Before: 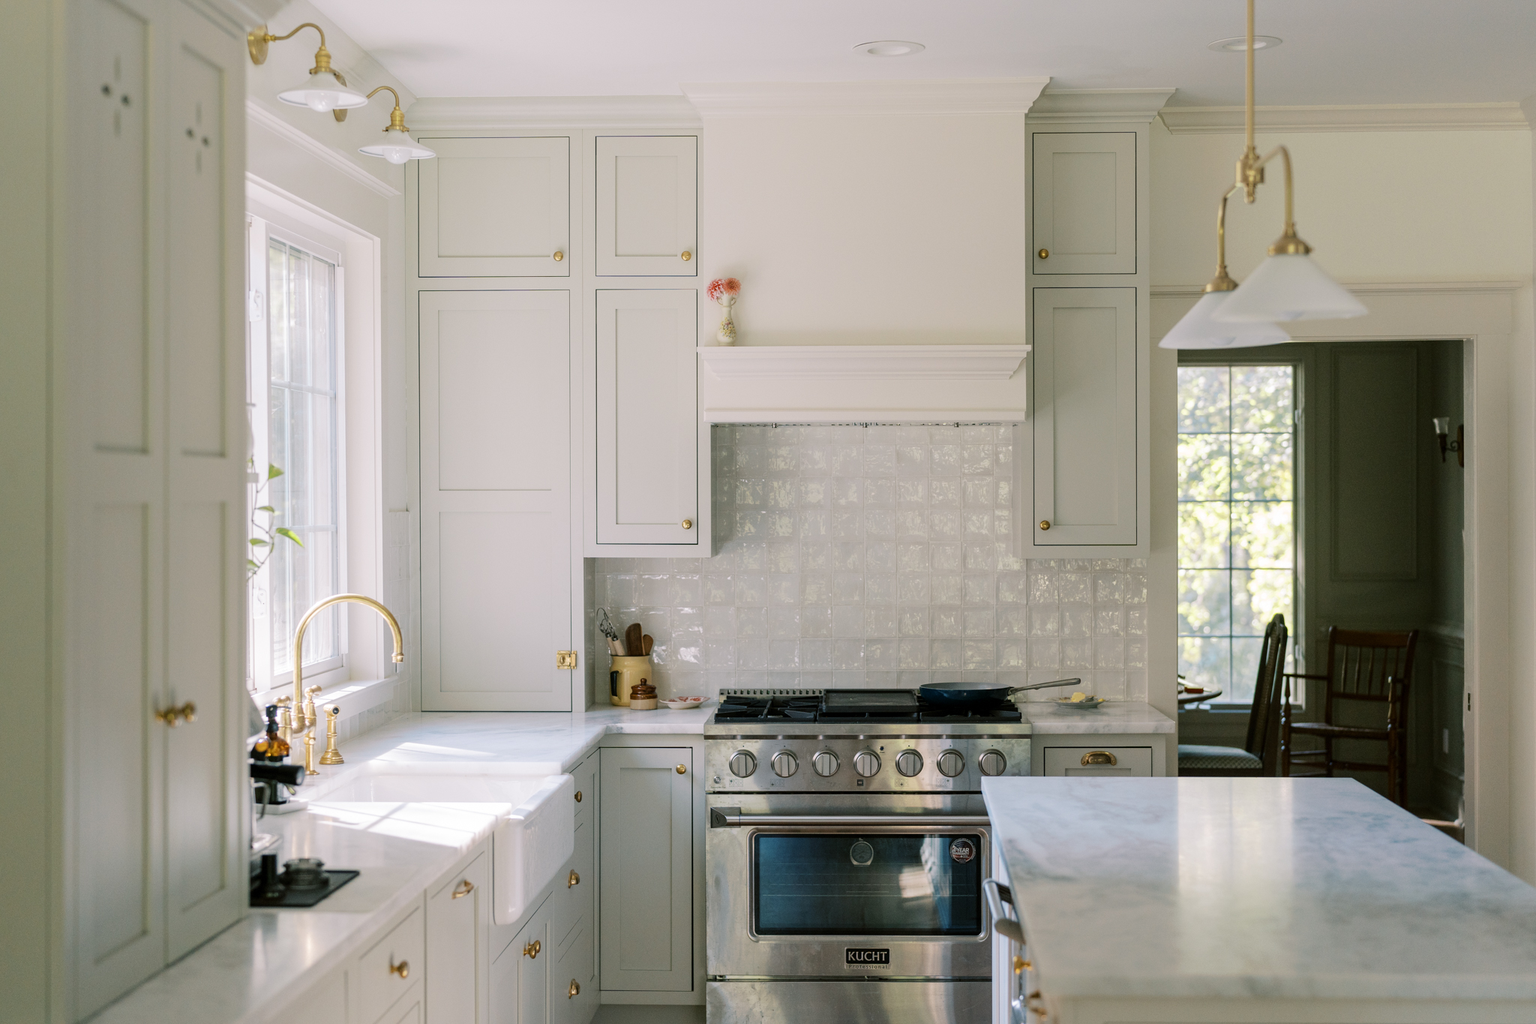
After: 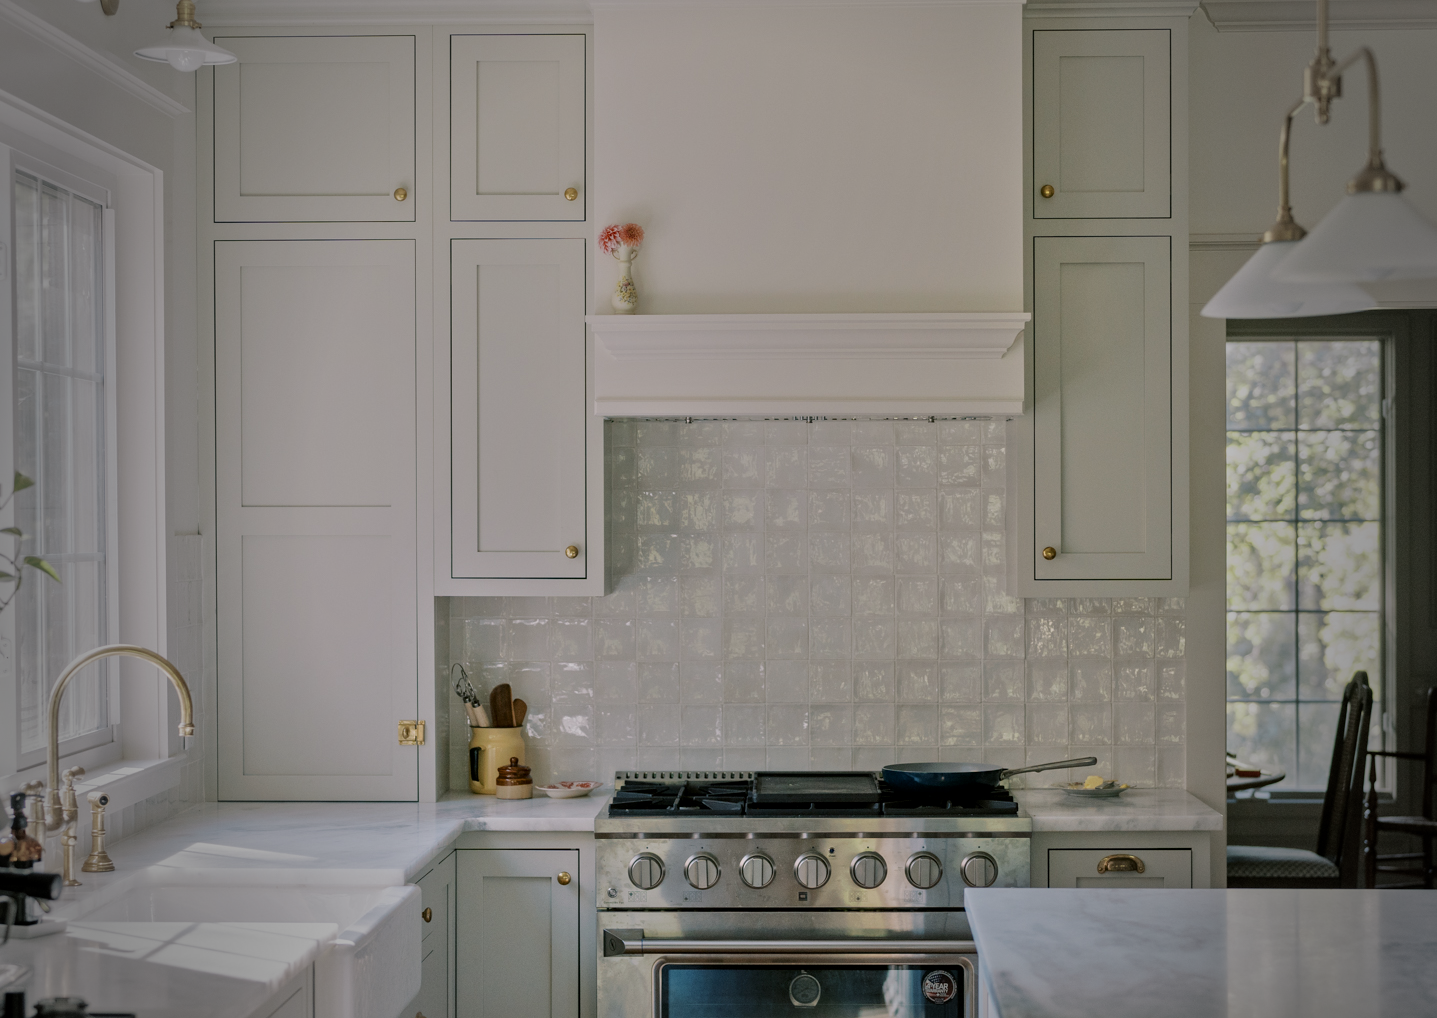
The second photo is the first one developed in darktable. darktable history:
local contrast: mode bilateral grid, contrast 28, coarseness 16, detail 116%, midtone range 0.2
tone equalizer: -8 EV -0.039 EV, -7 EV 0.027 EV, -6 EV -0.006 EV, -5 EV 0.008 EV, -4 EV -0.036 EV, -3 EV -0.239 EV, -2 EV -0.682 EV, -1 EV -1.01 EV, +0 EV -0.939 EV, smoothing diameter 2.07%, edges refinement/feathering 22.87, mask exposure compensation -1.57 EV, filter diffusion 5
crop and rotate: left 16.802%, top 10.833%, right 13.015%, bottom 14.583%
vignetting: fall-off start 65%, width/height ratio 0.88
